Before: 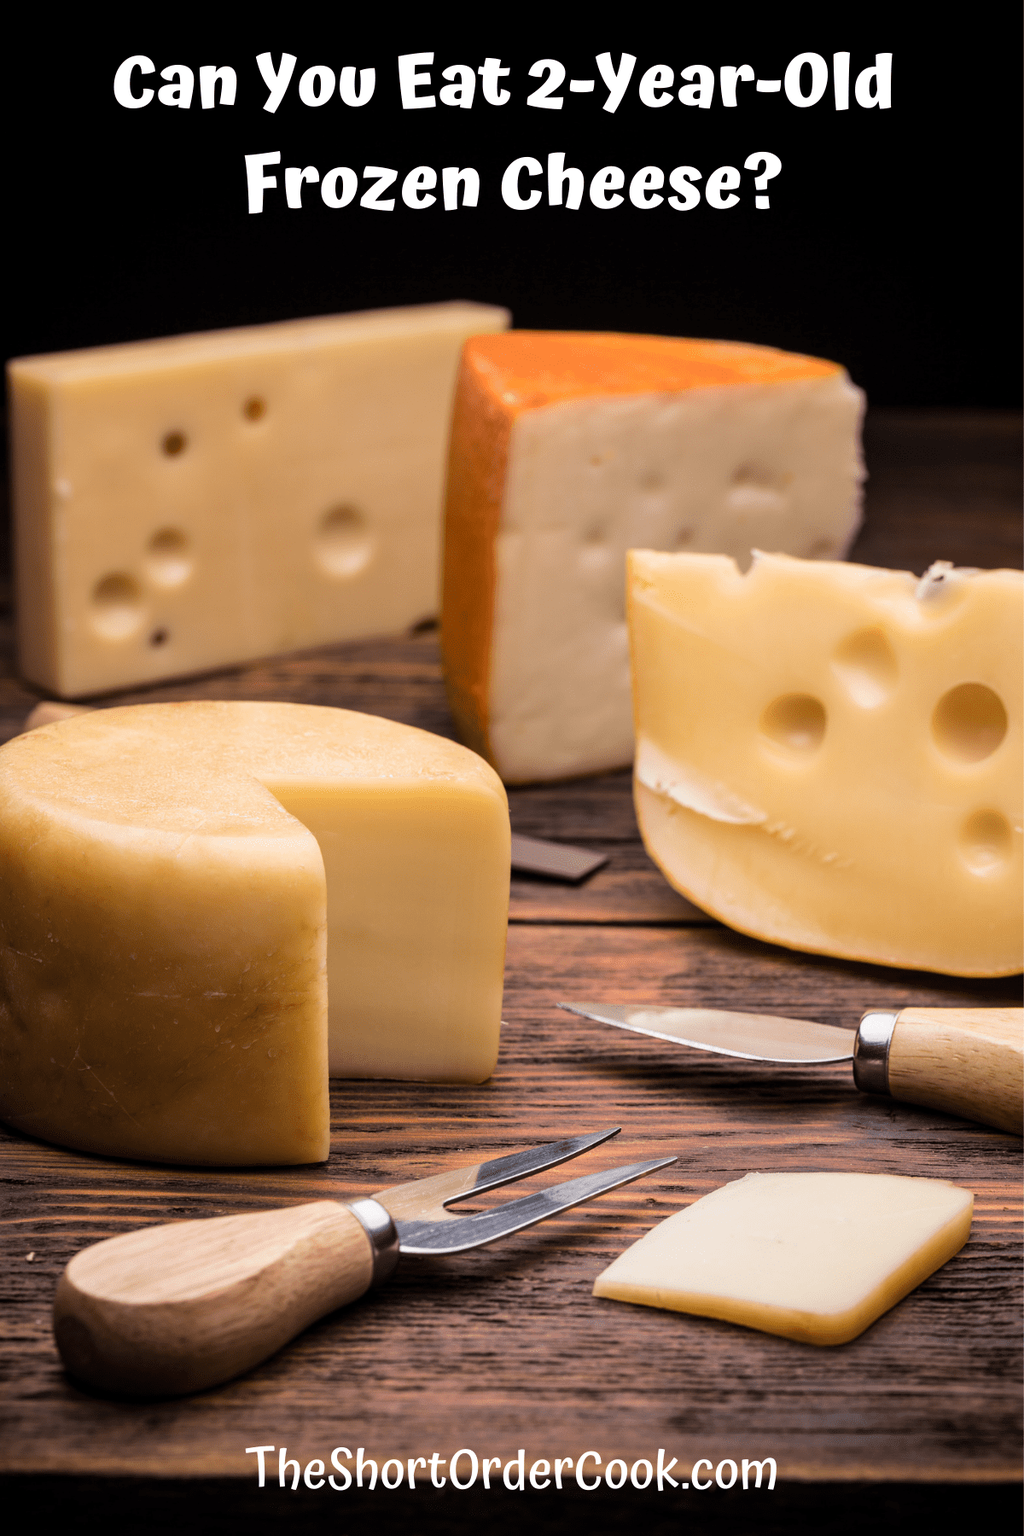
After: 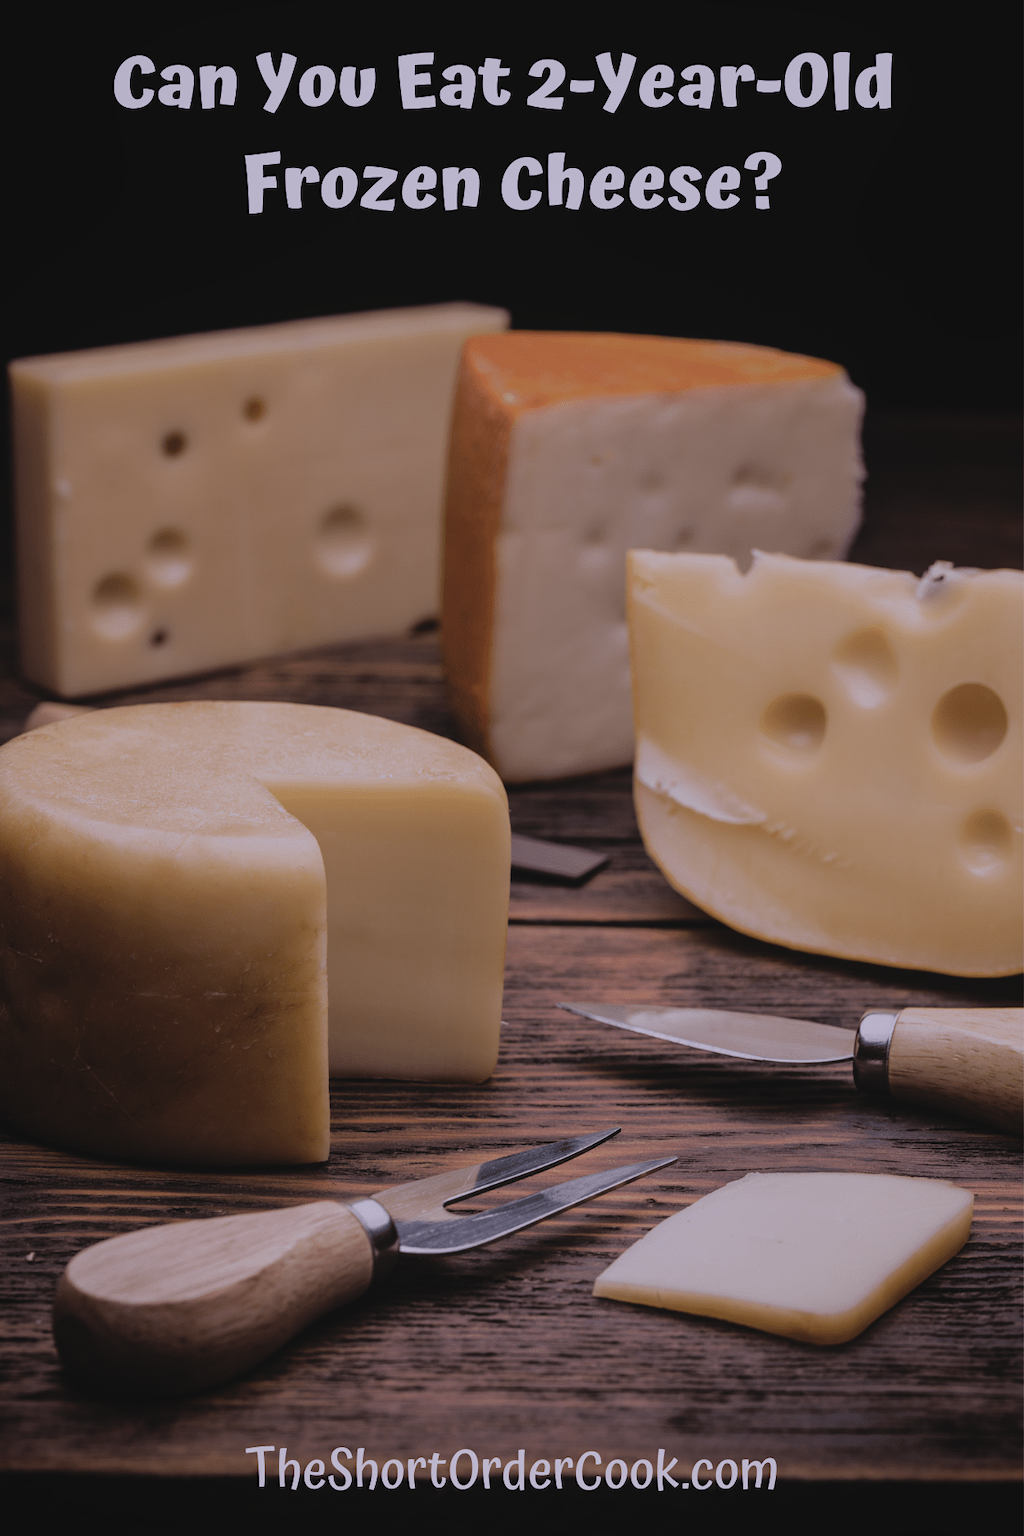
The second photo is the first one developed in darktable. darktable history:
exposure: exposure -2.446 EV, compensate highlight preservation false
white balance: red 1.042, blue 1.17
shadows and highlights: shadows -23.08, highlights 46.15, soften with gaussian
tone curve: curves: ch0 [(0, 0.052) (0.207, 0.35) (0.392, 0.592) (0.54, 0.803) (0.725, 0.922) (0.99, 0.974)], color space Lab, independent channels, preserve colors none
